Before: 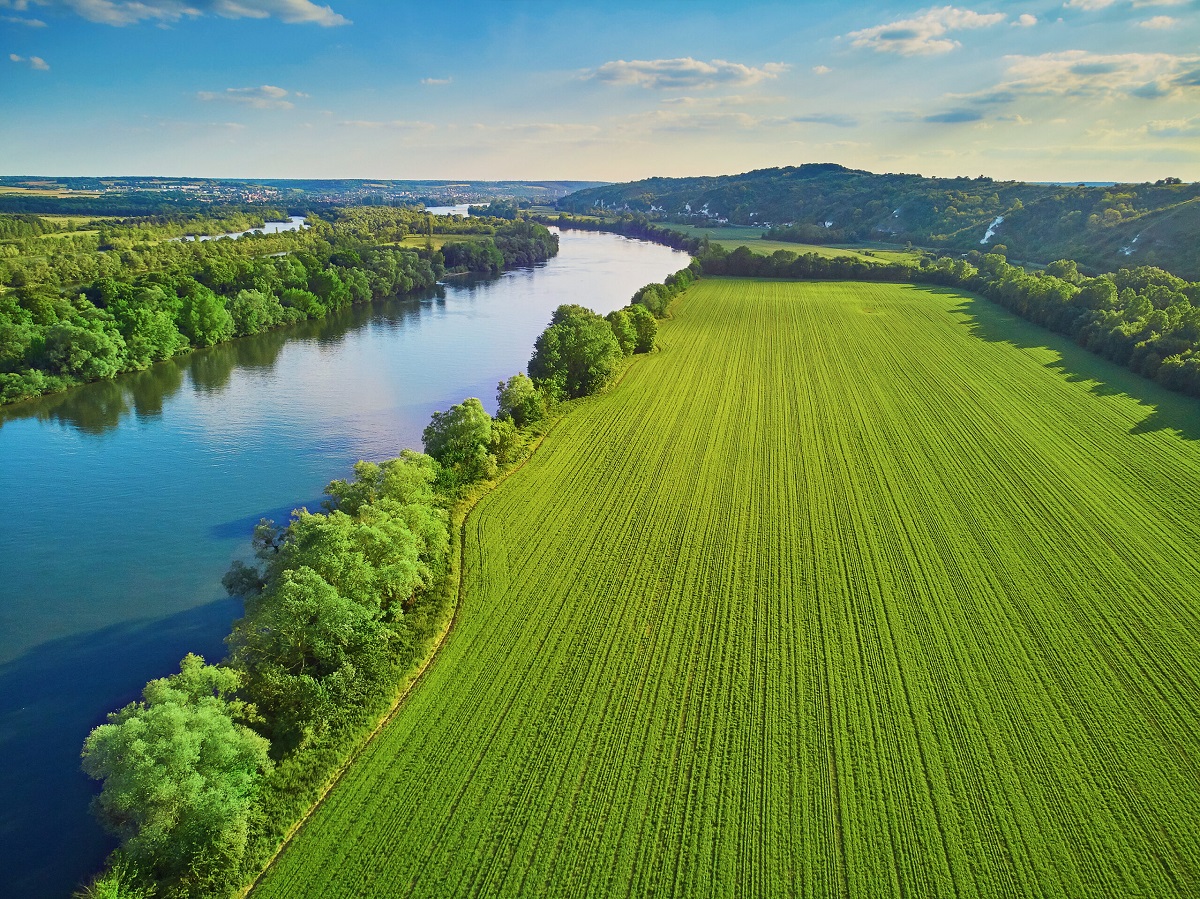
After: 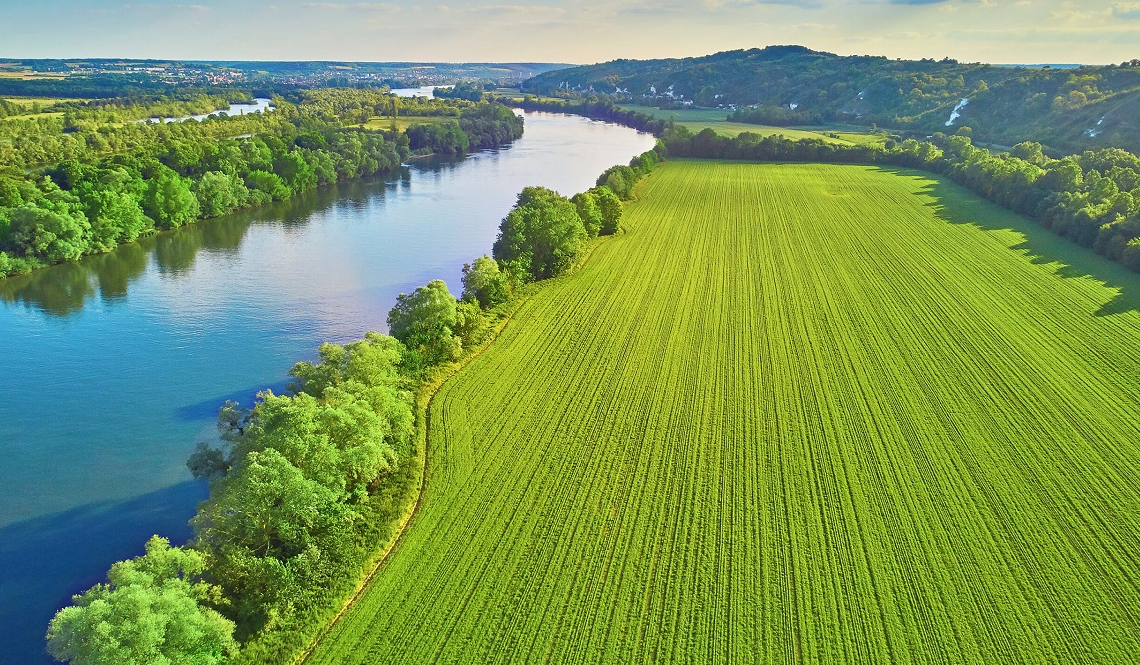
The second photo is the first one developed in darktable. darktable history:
crop and rotate: left 2.991%, top 13.302%, right 1.981%, bottom 12.636%
tone equalizer: -8 EV 1 EV, -7 EV 1 EV, -6 EV 1 EV, -5 EV 1 EV, -4 EV 1 EV, -3 EV 0.75 EV, -2 EV 0.5 EV, -1 EV 0.25 EV
